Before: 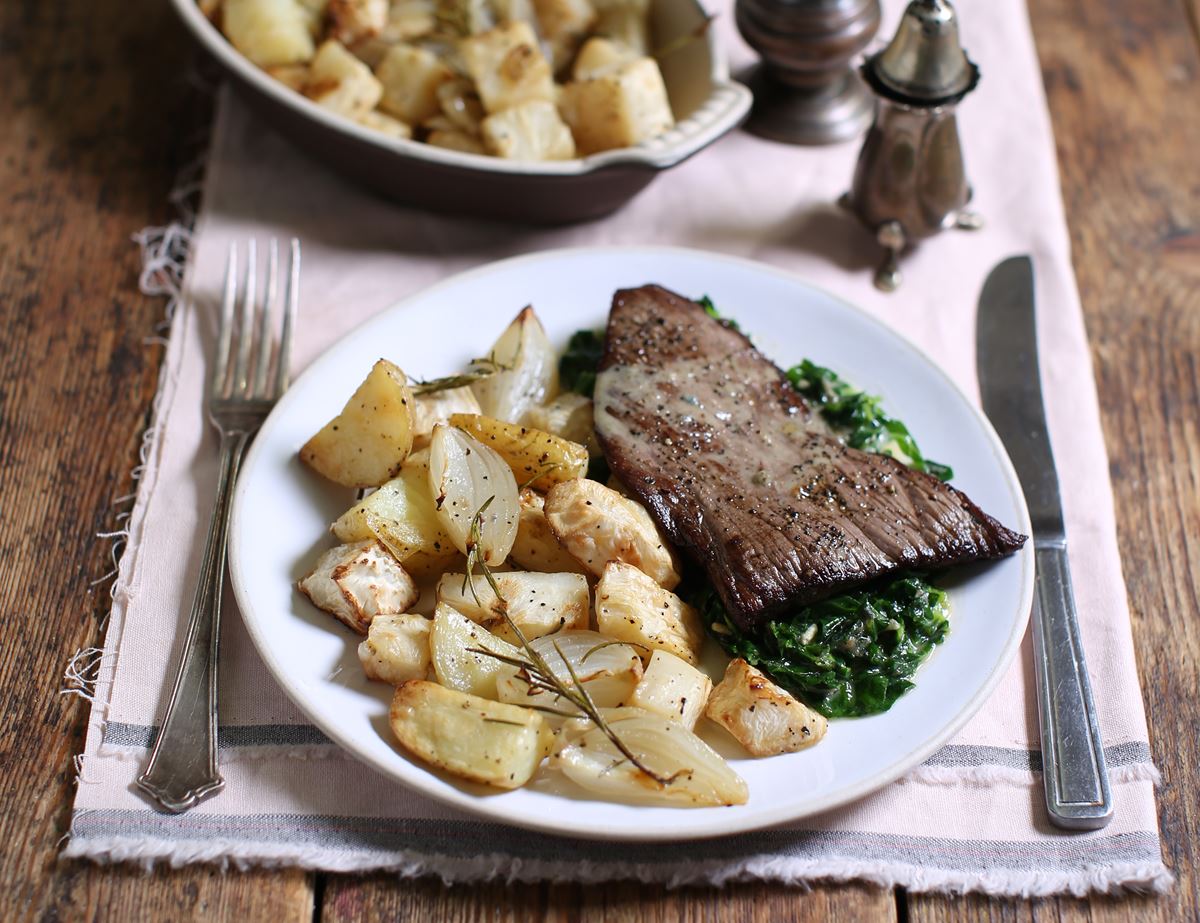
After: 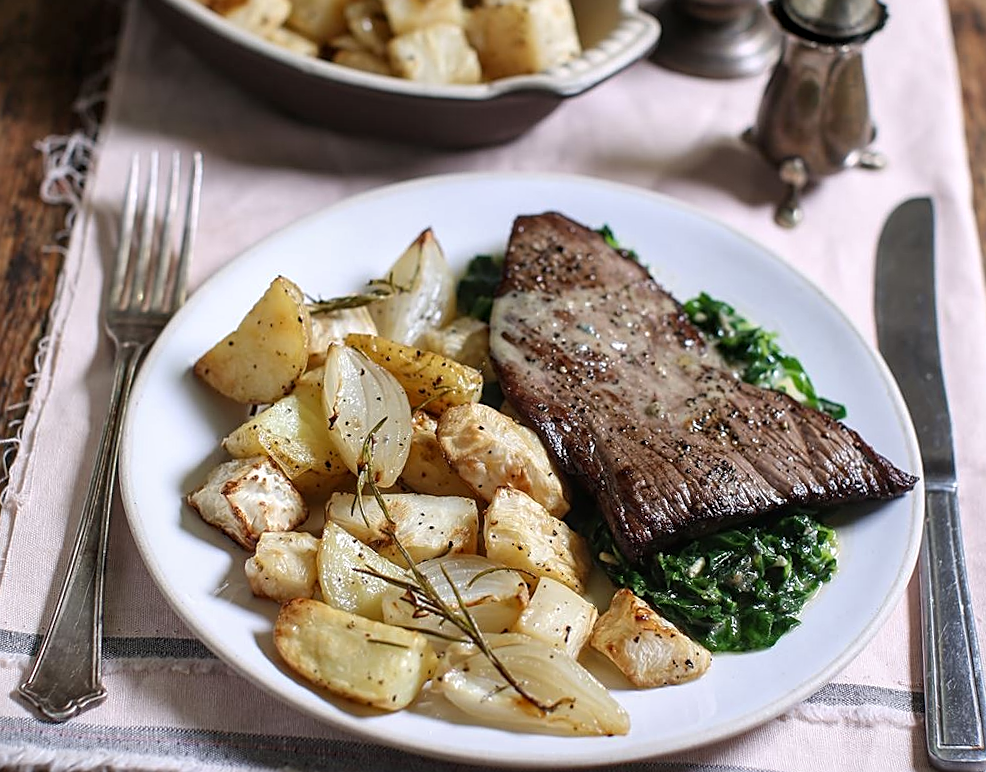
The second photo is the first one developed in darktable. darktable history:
sharpen: on, module defaults
local contrast: on, module defaults
crop and rotate: left 10.071%, top 10.071%, right 10.02%, bottom 10.02%
rotate and perspective: rotation 2.17°, automatic cropping off
